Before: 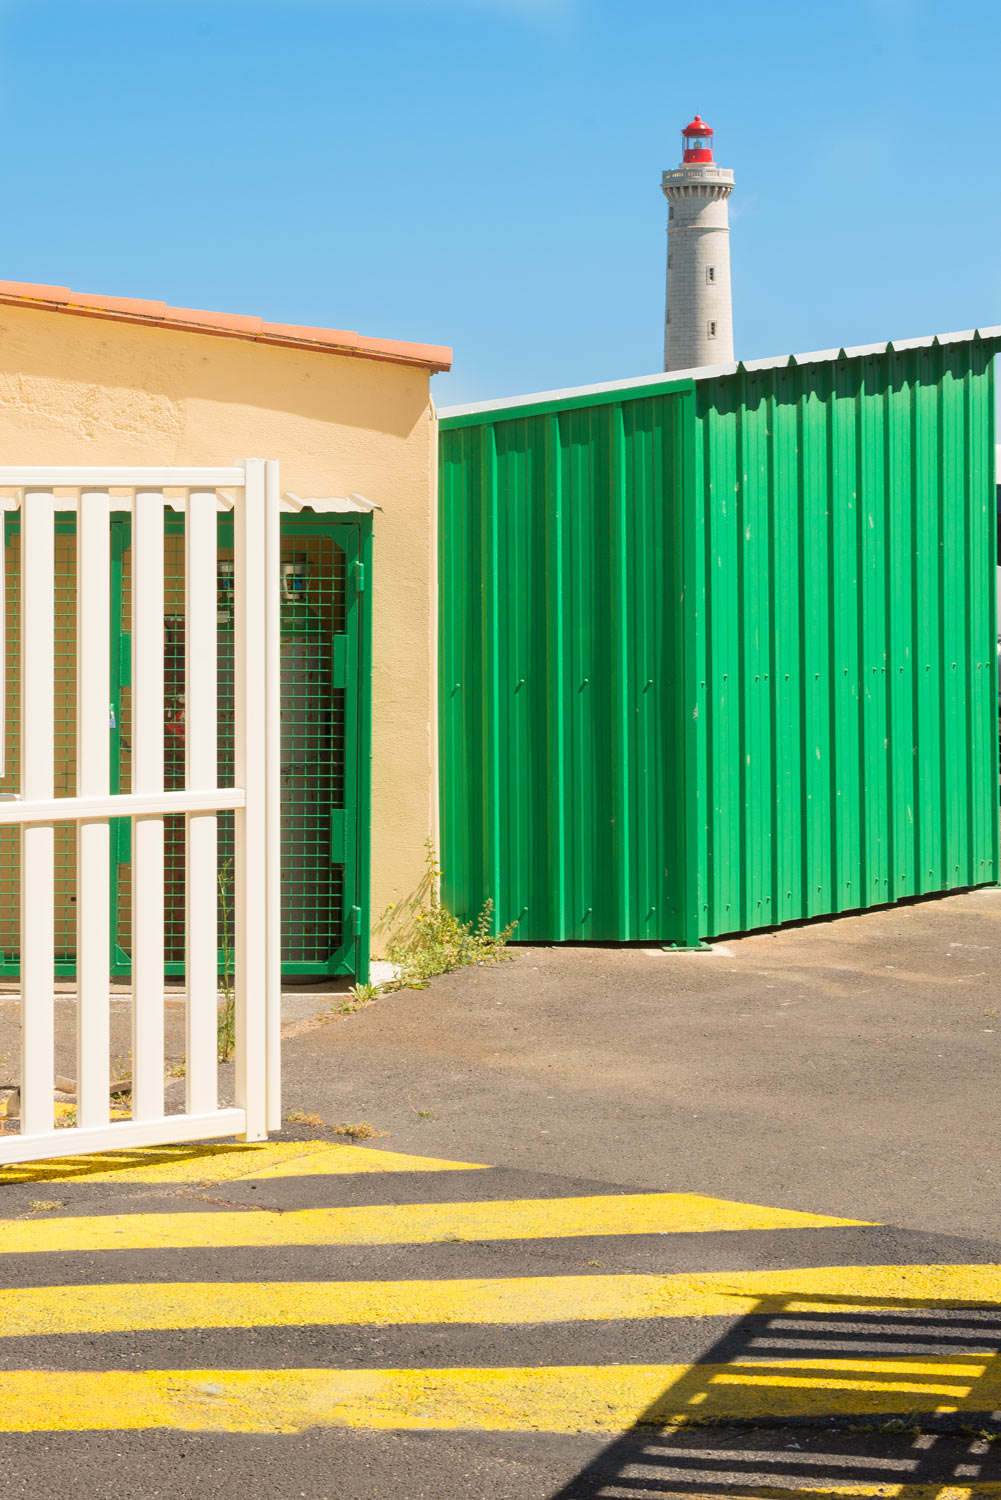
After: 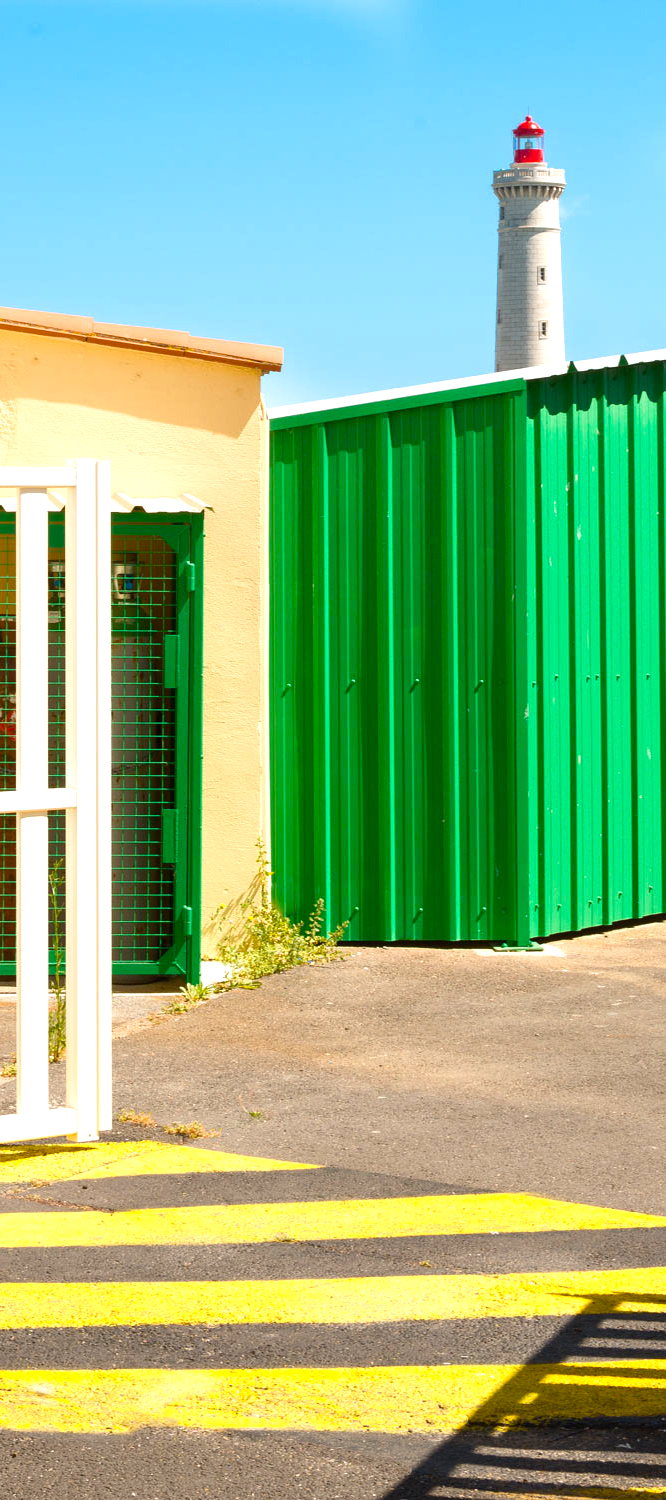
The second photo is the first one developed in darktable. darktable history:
color balance rgb: perceptual saturation grading › mid-tones 6.33%, perceptual saturation grading › shadows 72.44%, perceptual brilliance grading › highlights 11.59%, contrast 5.05%
crop: left 16.899%, right 16.556%
exposure: exposure 0.014 EV, compensate highlight preservation false
